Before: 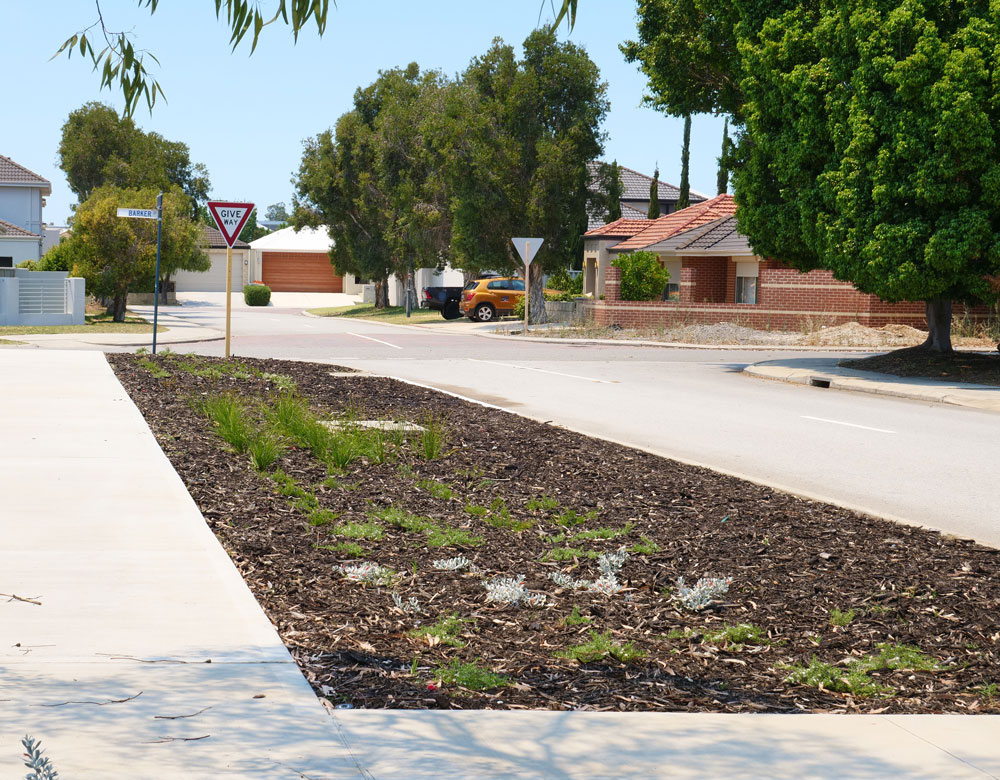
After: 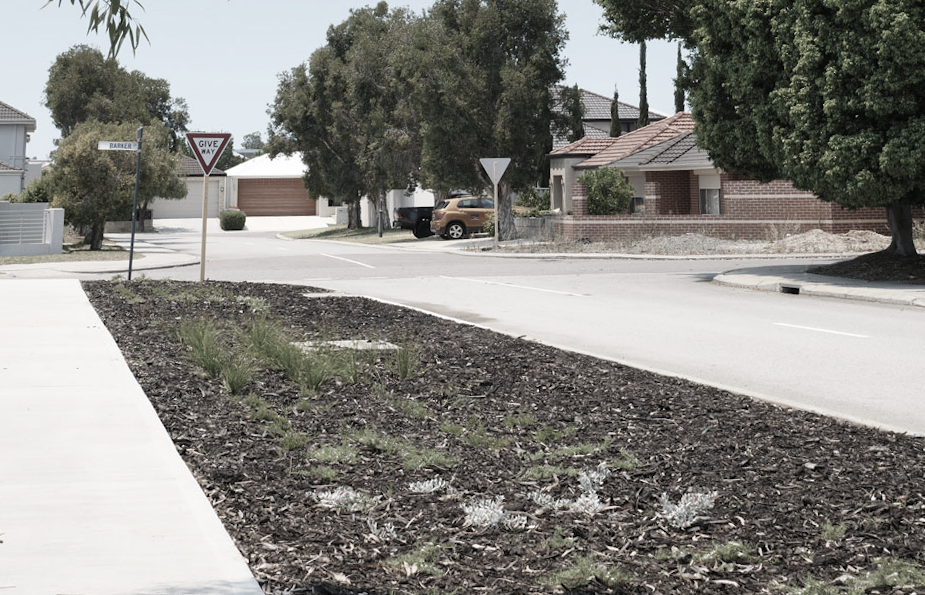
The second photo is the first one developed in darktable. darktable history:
color zones: curves: ch1 [(0, 0.153) (0.143, 0.15) (0.286, 0.151) (0.429, 0.152) (0.571, 0.152) (0.714, 0.151) (0.857, 0.151) (1, 0.153)]
crop and rotate: top 5.667%, bottom 14.937%
rotate and perspective: rotation -1.68°, lens shift (vertical) -0.146, crop left 0.049, crop right 0.912, crop top 0.032, crop bottom 0.96
